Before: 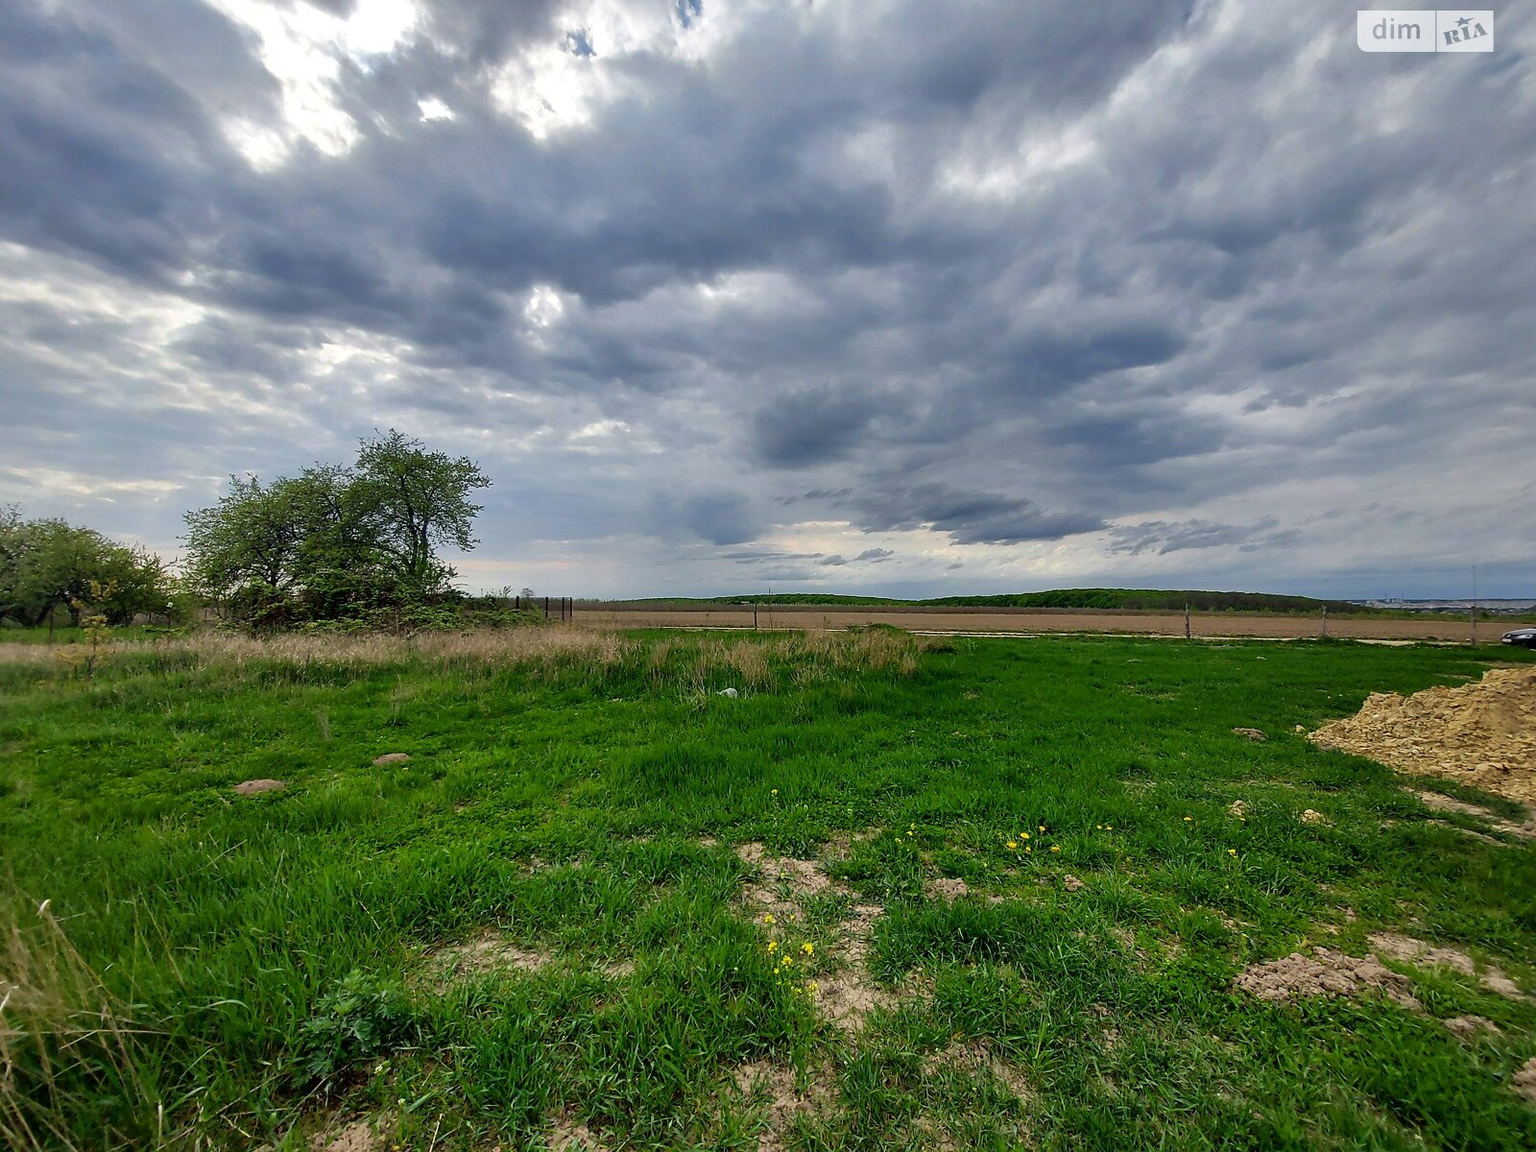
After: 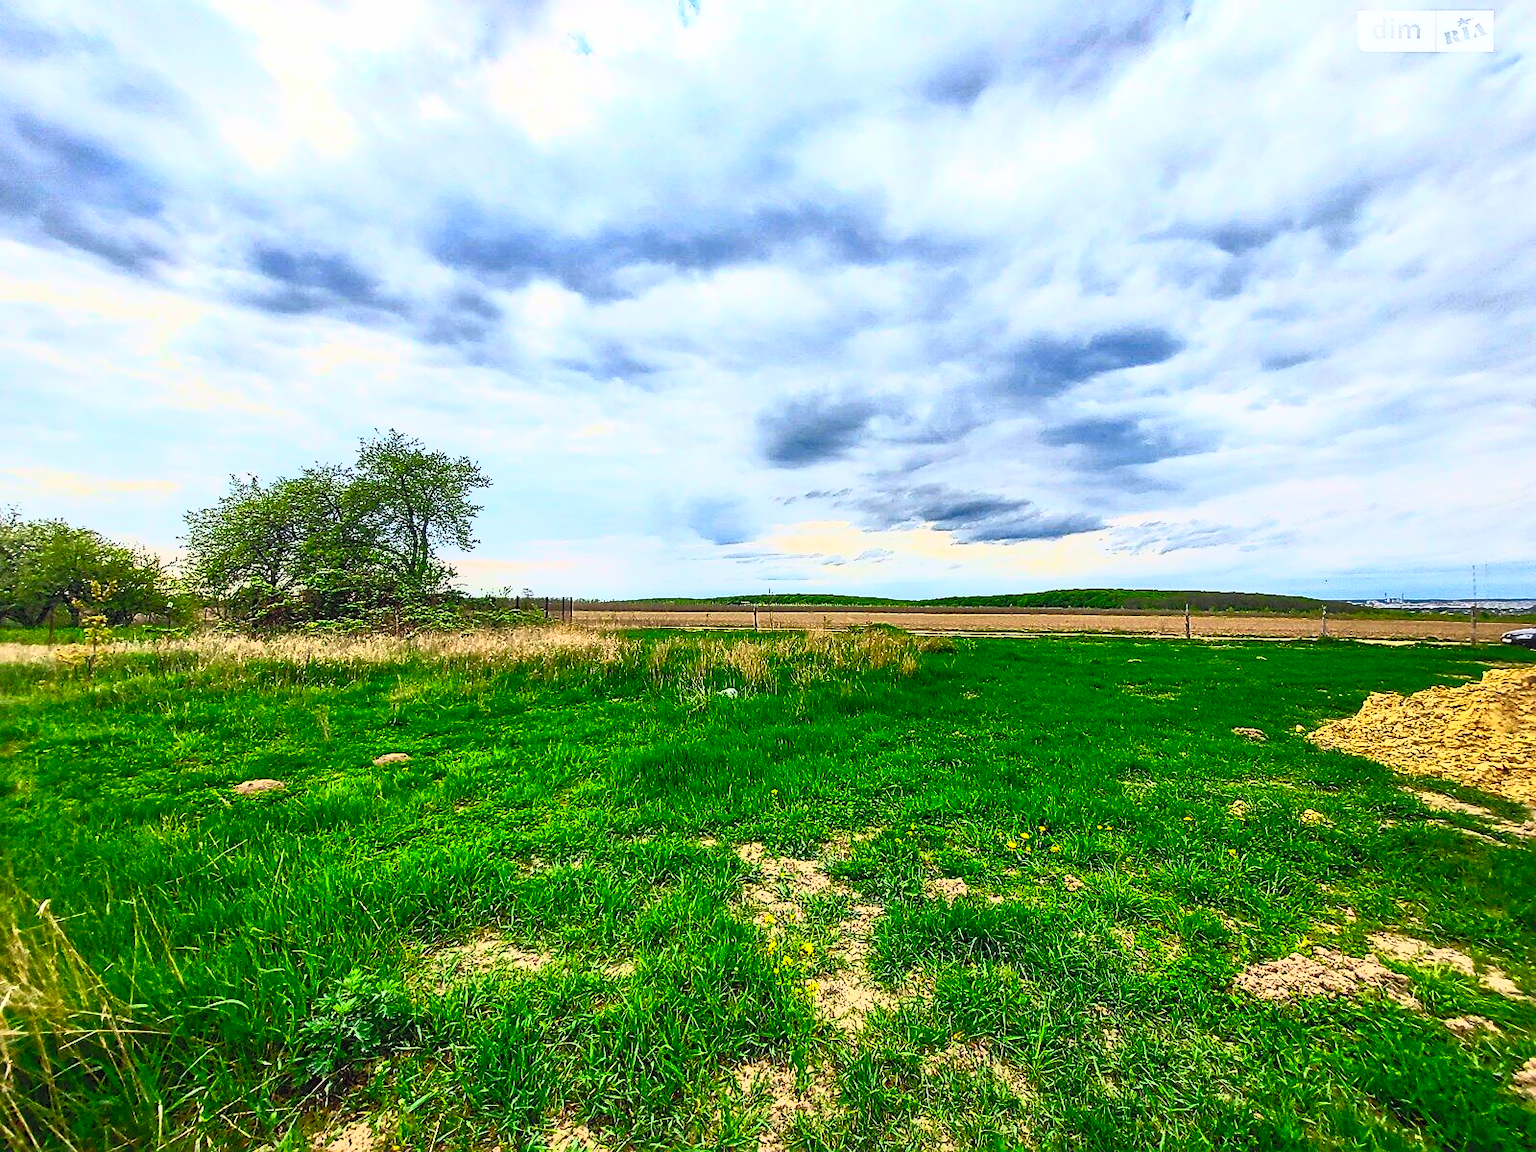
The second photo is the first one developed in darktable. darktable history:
contrast brightness saturation: contrast 0.992, brightness 0.981, saturation 0.996
sharpen: on, module defaults
local contrast: detail 110%
